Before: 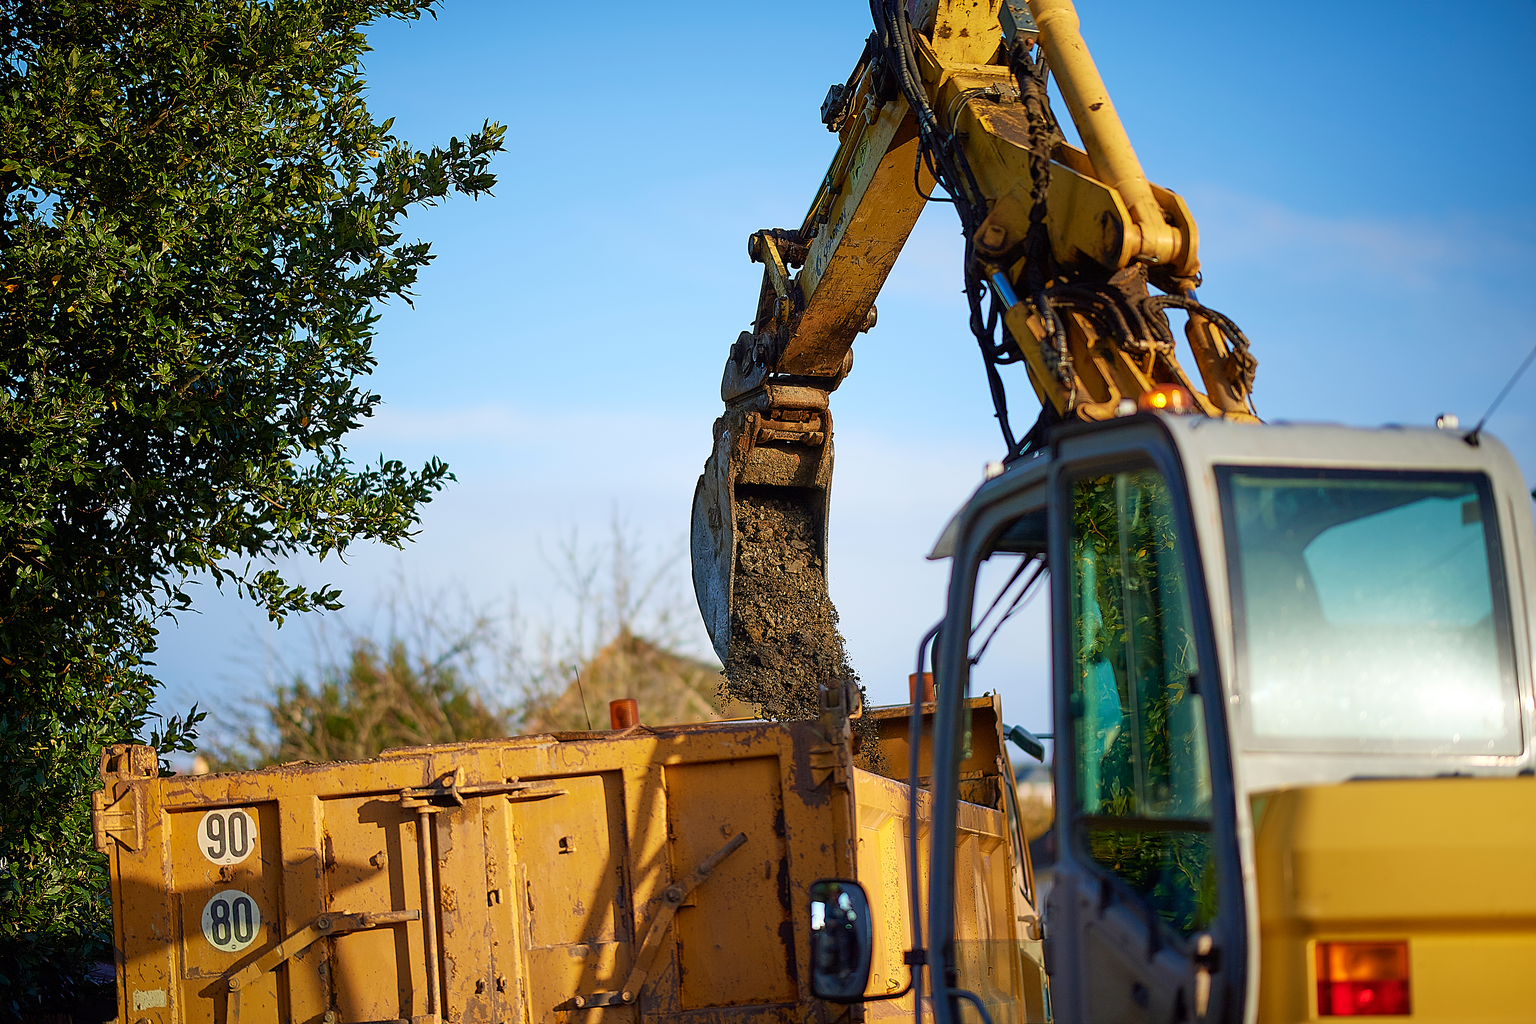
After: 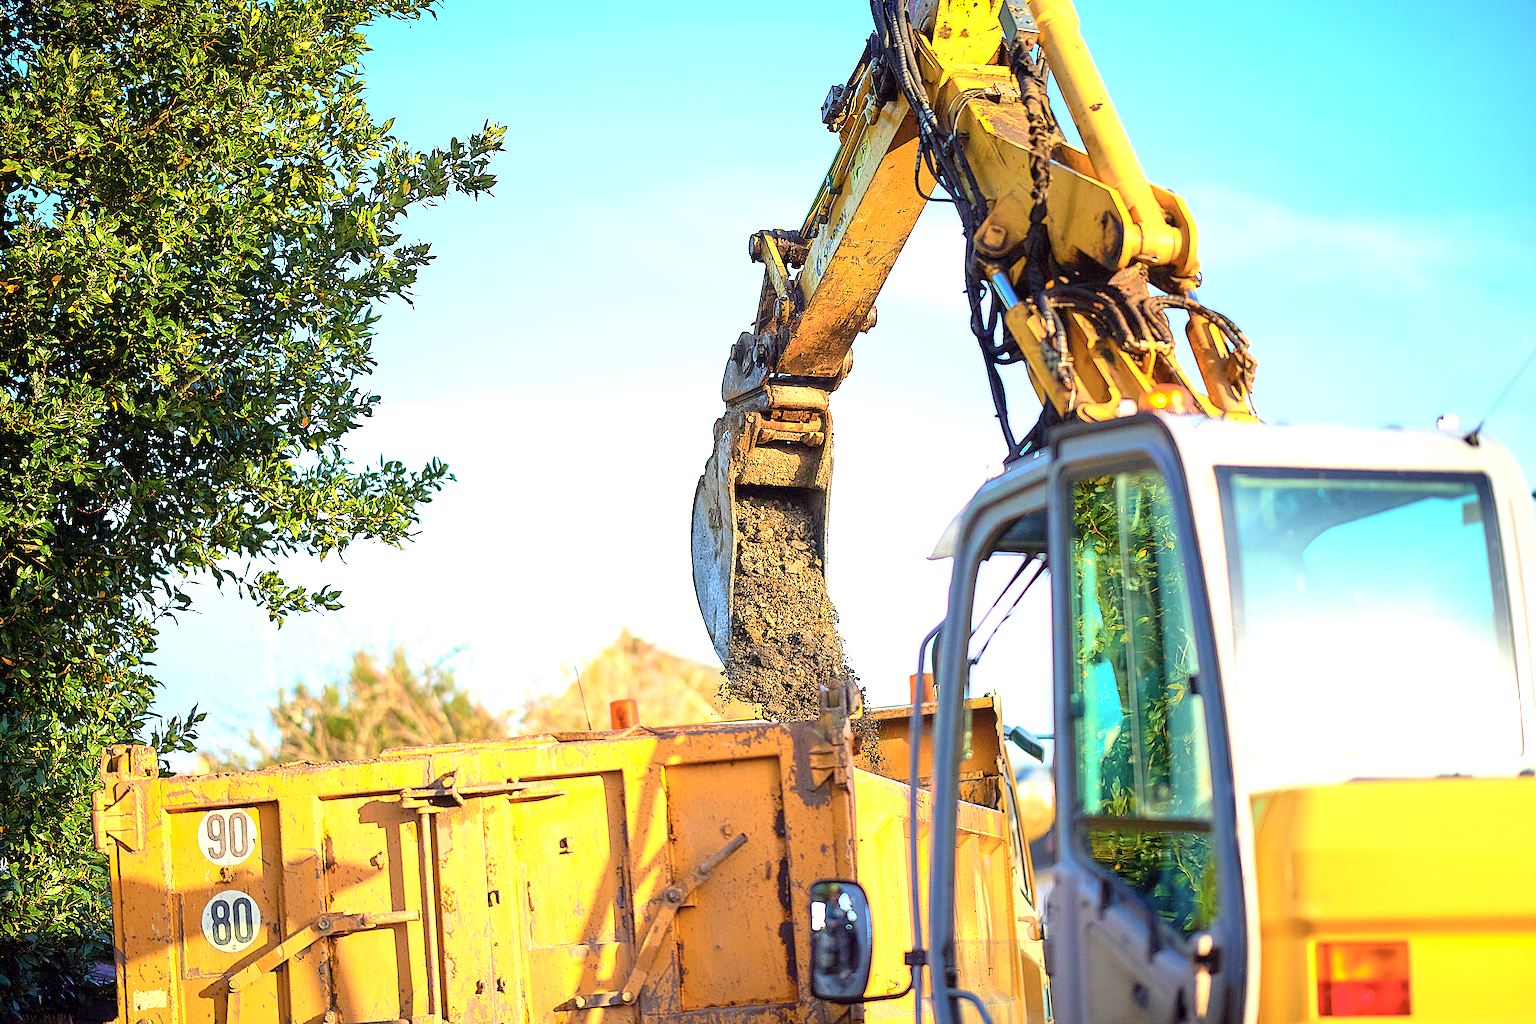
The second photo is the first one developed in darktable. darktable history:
exposure: black level correction 0.001, exposure 1.717 EV, compensate exposure bias true, compensate highlight preservation false
contrast brightness saturation: contrast 0.142, brightness 0.22
